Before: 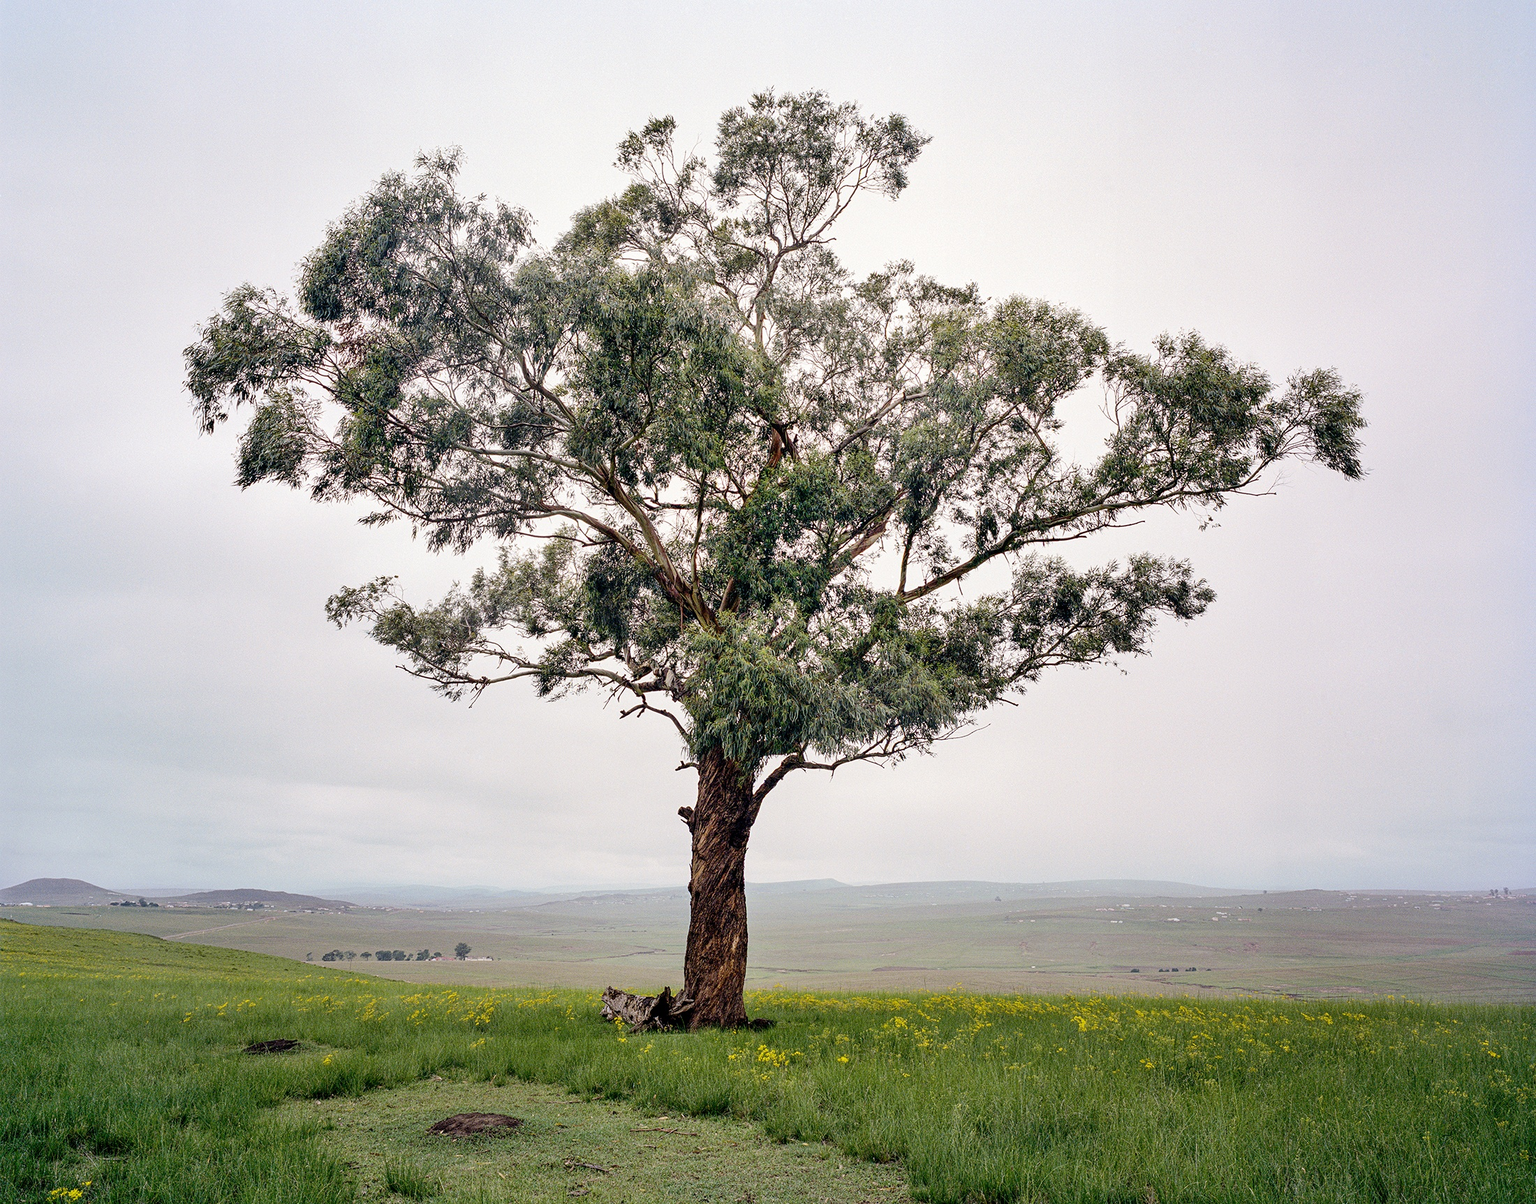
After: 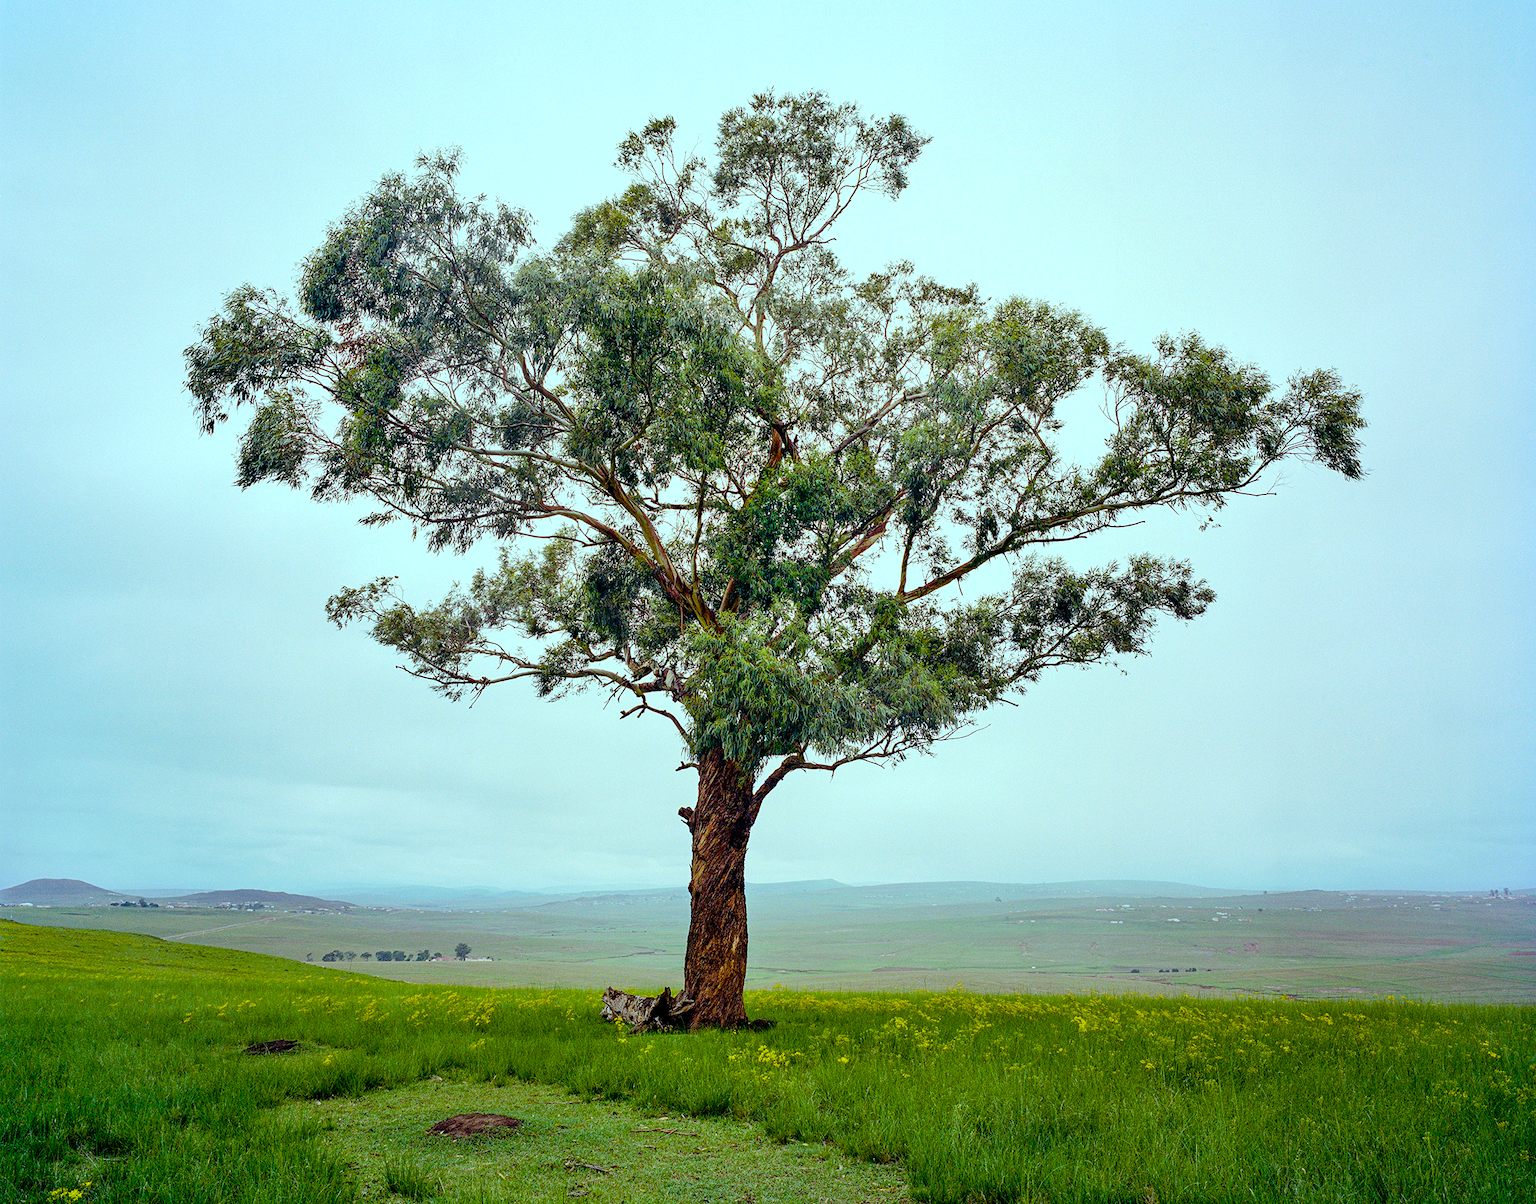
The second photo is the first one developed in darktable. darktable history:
color balance rgb: highlights gain › chroma 4.073%, highlights gain › hue 202.9°, linear chroma grading › global chroma 14.373%, perceptual saturation grading › global saturation 45.618%, perceptual saturation grading › highlights -25.759%, perceptual saturation grading › shadows 49.294%, global vibrance 11.245%
